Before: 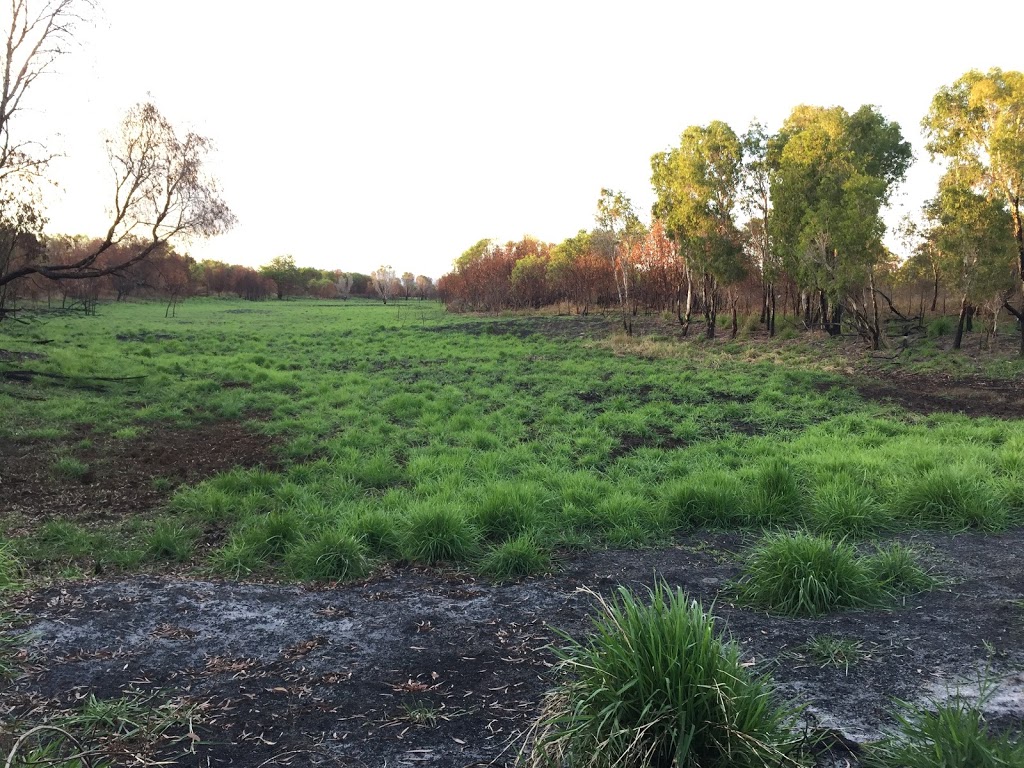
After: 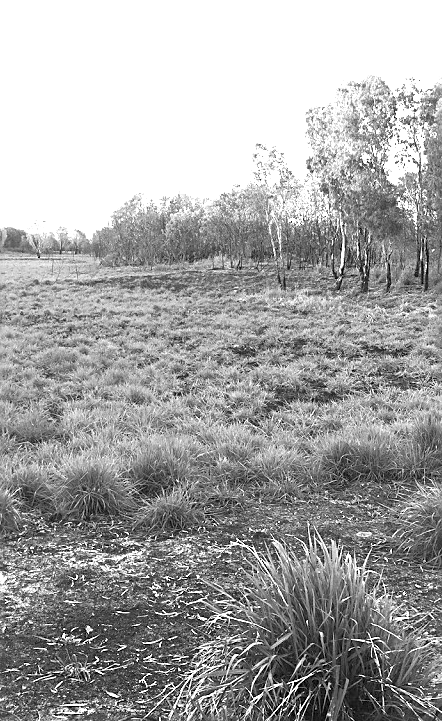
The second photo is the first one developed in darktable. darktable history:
color zones: curves: ch0 [(0, 0.613) (0.01, 0.613) (0.245, 0.448) (0.498, 0.529) (0.642, 0.665) (0.879, 0.777) (0.99, 0.613)]; ch1 [(0, 0) (0.143, 0) (0.286, 0) (0.429, 0) (0.571, 0) (0.714, 0) (0.857, 0)], mix 30.61%
exposure: black level correction 0, exposure 1.462 EV
sharpen: on, module defaults
crop: left 33.851%, top 6.082%, right 22.977%
haze removal: strength 0.416, compatibility mode true, adaptive false
